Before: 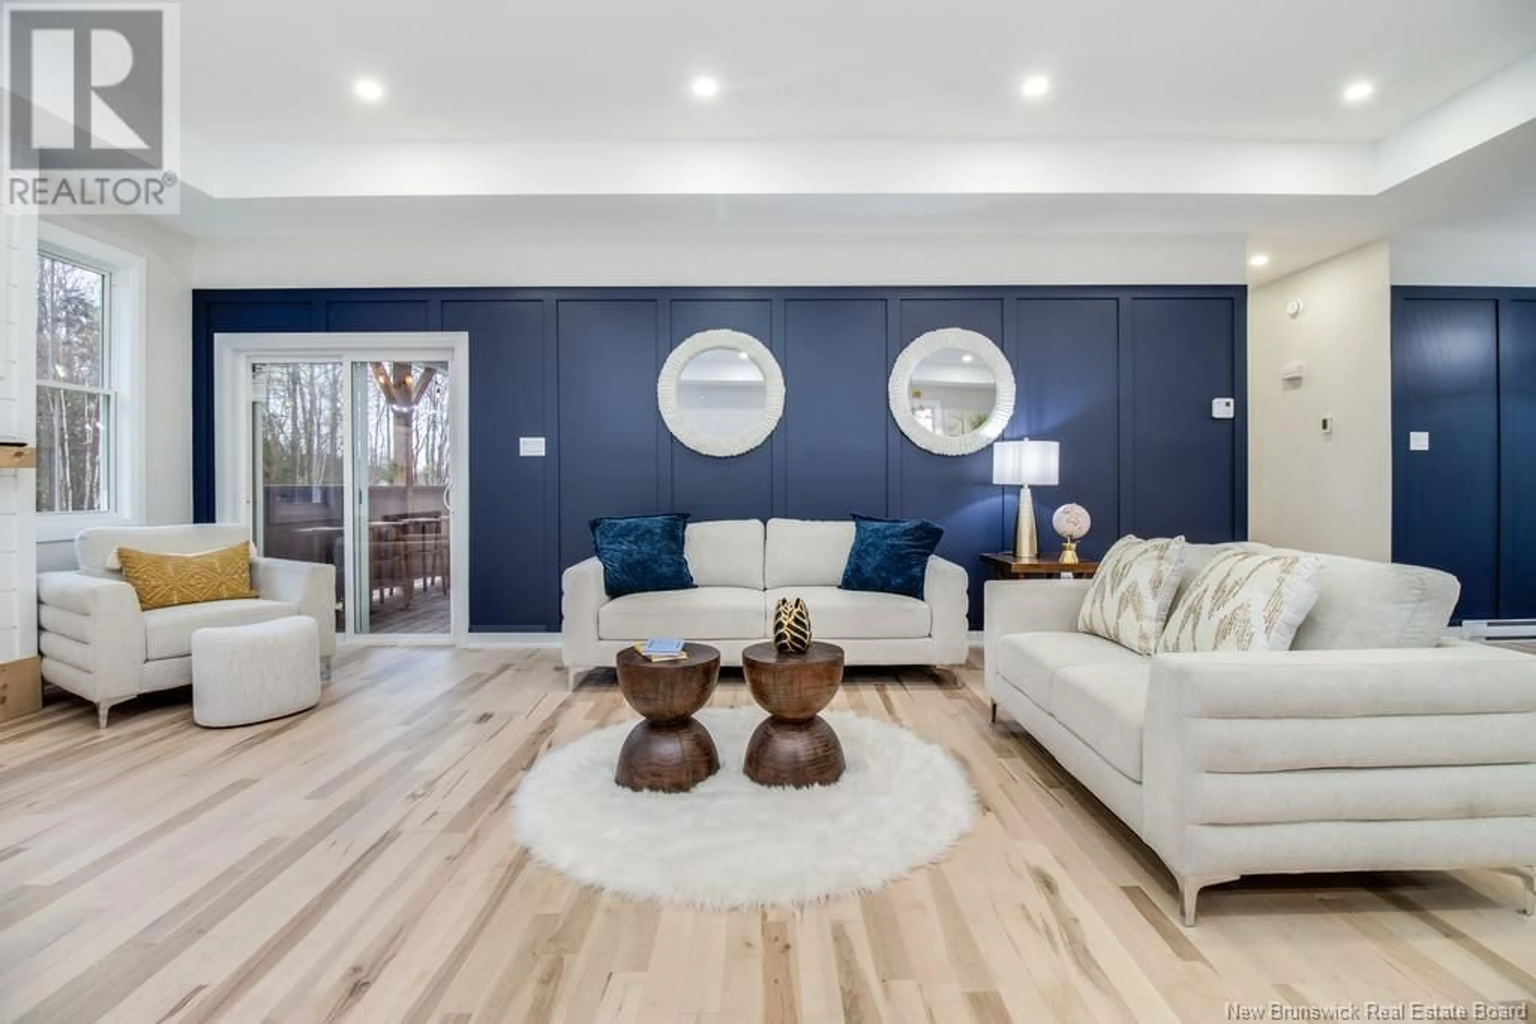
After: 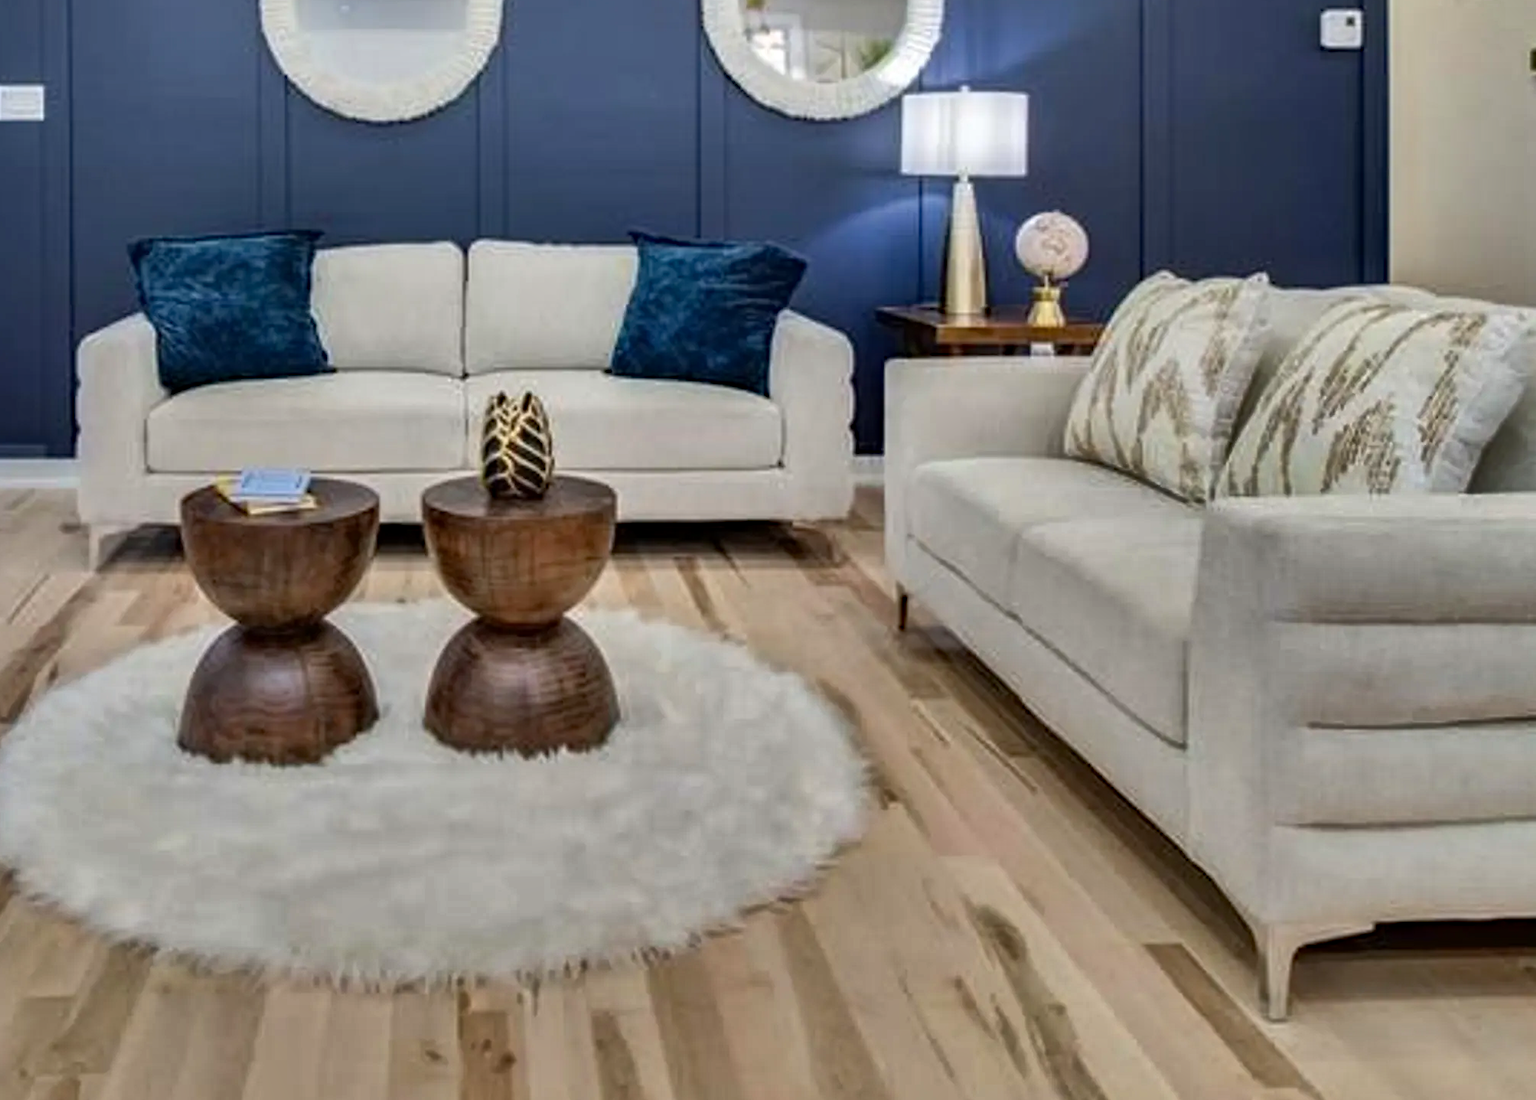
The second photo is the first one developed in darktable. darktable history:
crop: left 34.01%, top 38.398%, right 13.709%, bottom 5.434%
shadows and highlights: shadows 24.4, highlights -76.89, soften with gaussian
haze removal: compatibility mode true, adaptive false
